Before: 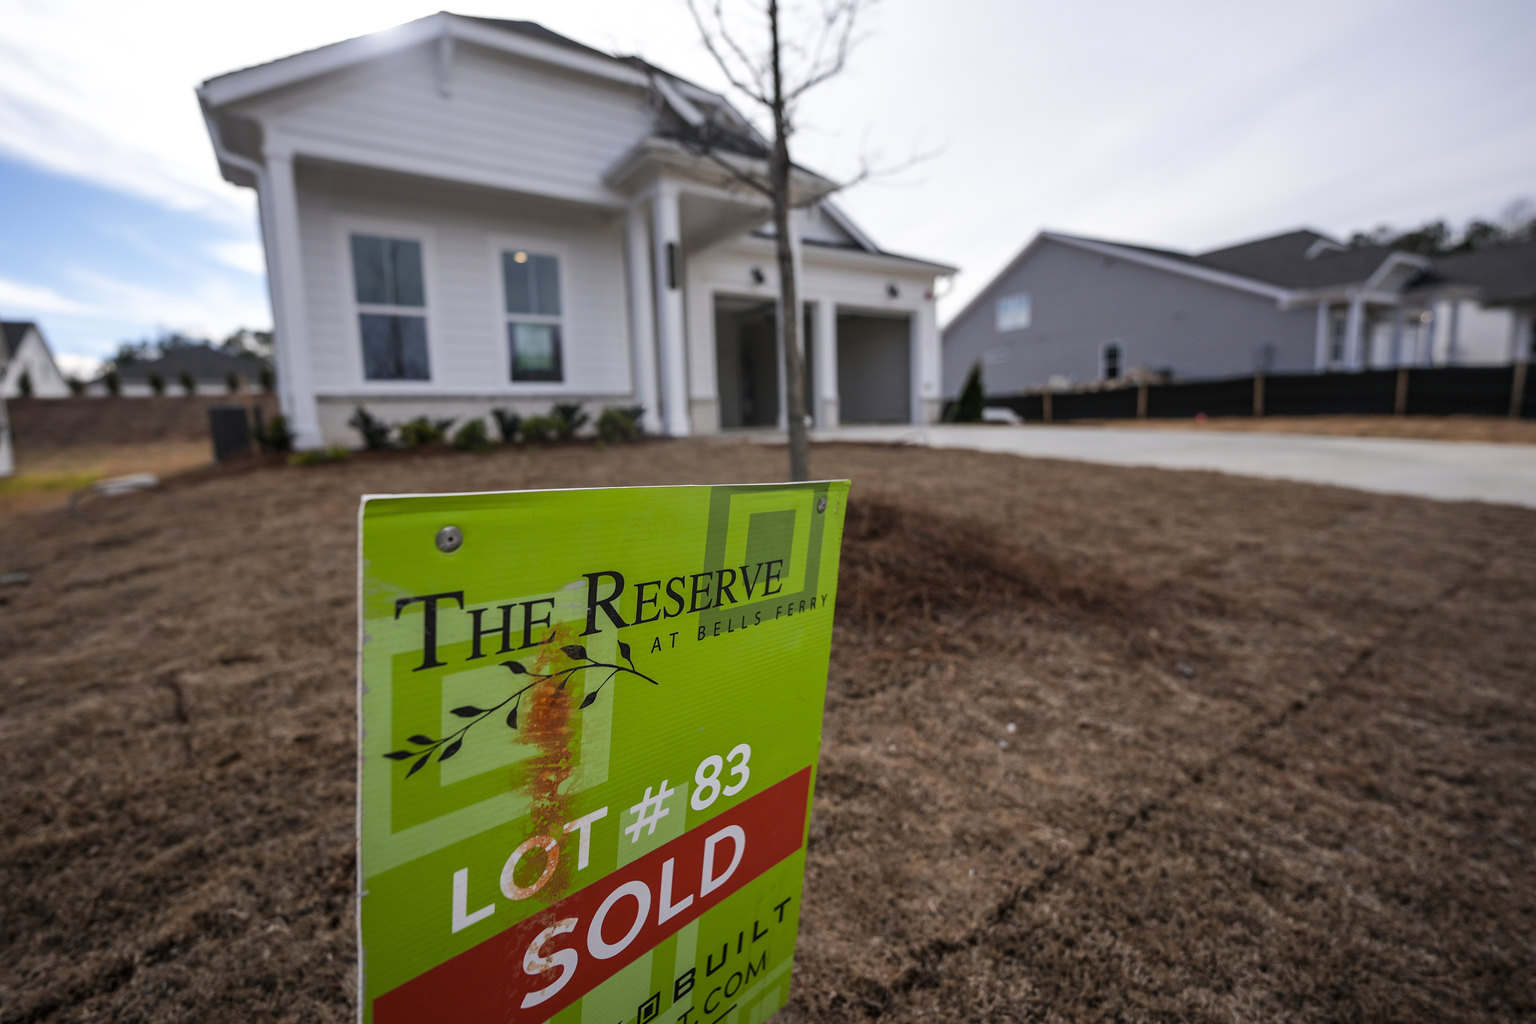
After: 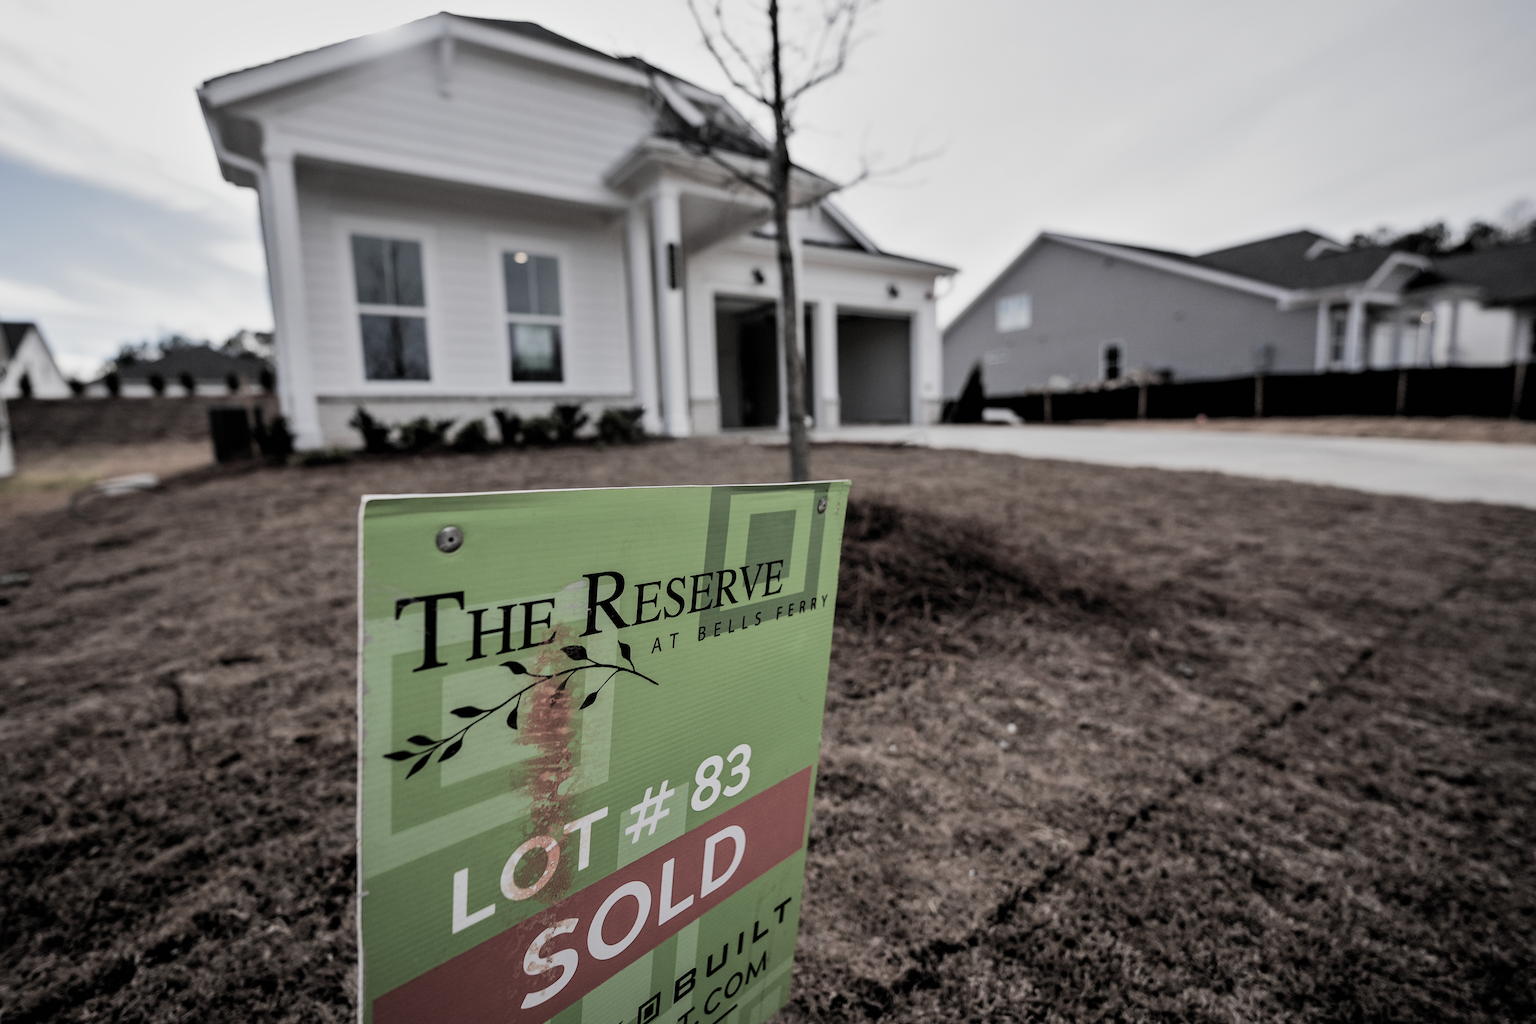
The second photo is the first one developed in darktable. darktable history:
filmic rgb: black relative exposure -5.11 EV, white relative exposure 3.19 EV, threshold 3.02 EV, hardness 3.42, contrast 1.196, highlights saturation mix -30.98%, preserve chrominance RGB euclidean norm, color science v5 (2021), iterations of high-quality reconstruction 0, contrast in shadows safe, contrast in highlights safe, enable highlight reconstruction true
shadows and highlights: shadows 6.38, soften with gaussian
exposure: black level correction 0.001, exposure 0.3 EV, compensate highlight preservation false
